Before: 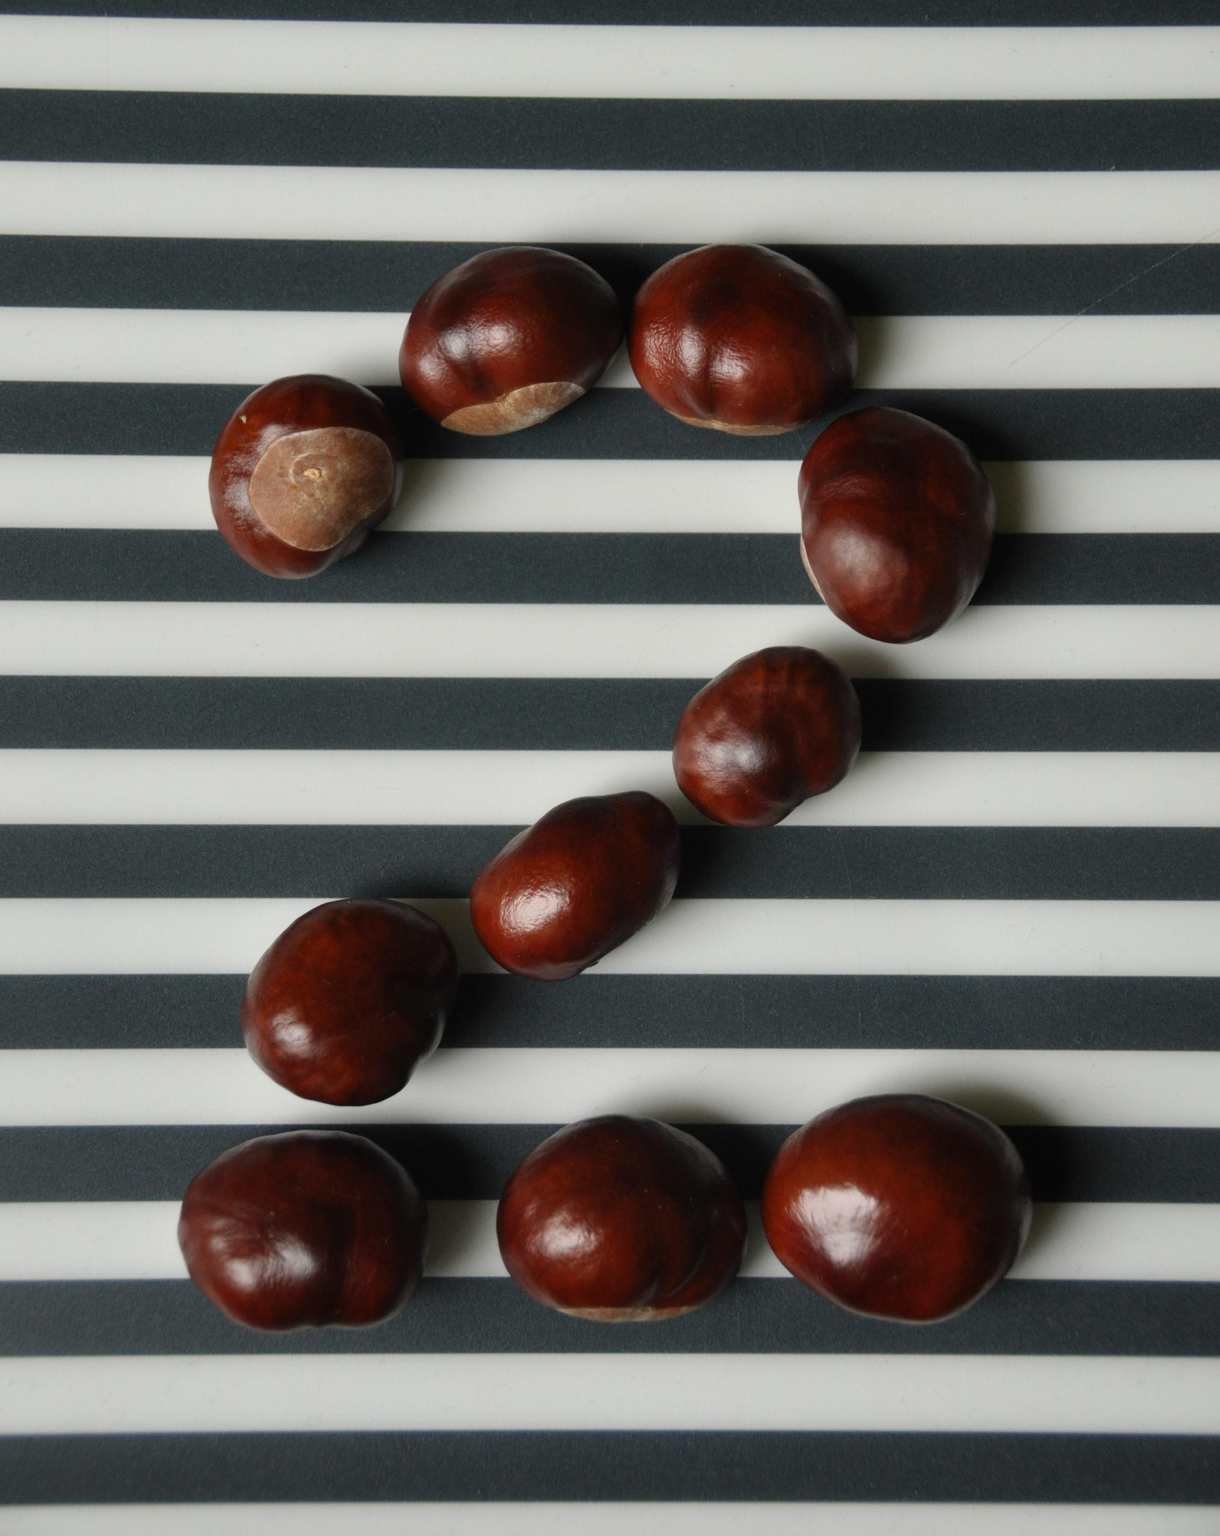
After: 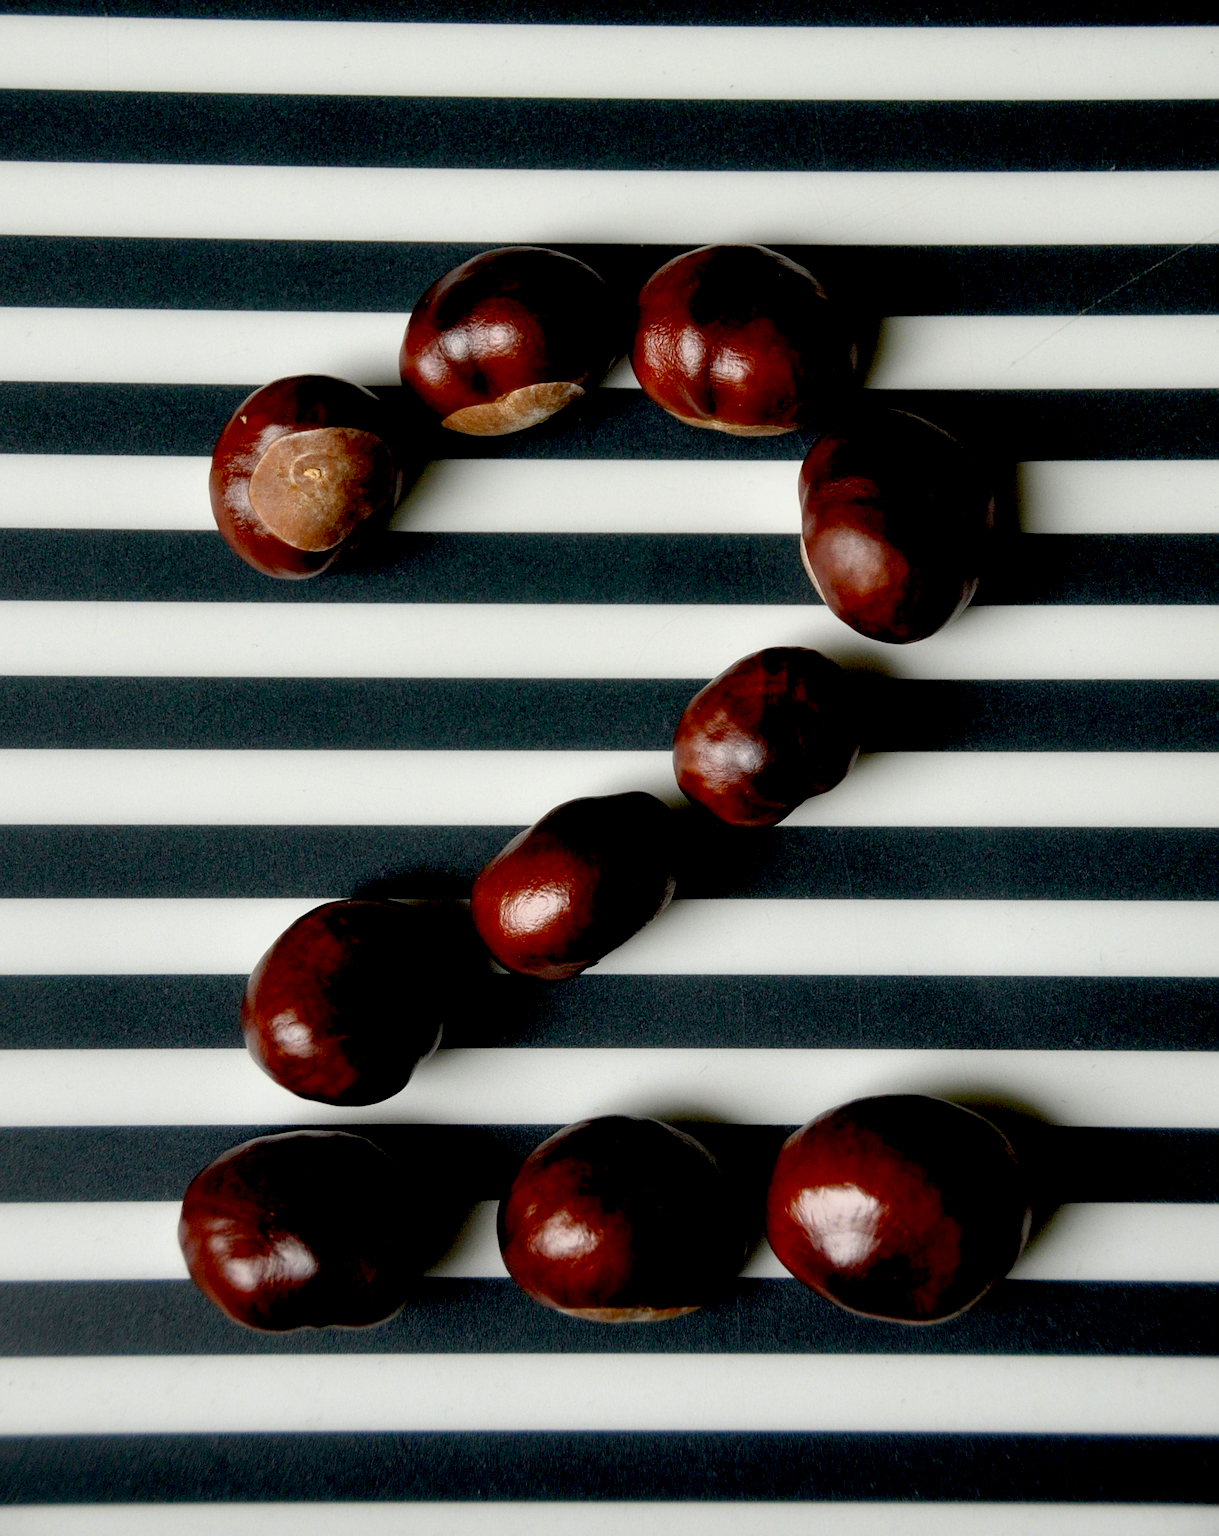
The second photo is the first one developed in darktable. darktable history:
exposure: black level correction 0.031, exposure 0.304 EV, compensate highlight preservation false
sharpen: on, module defaults
